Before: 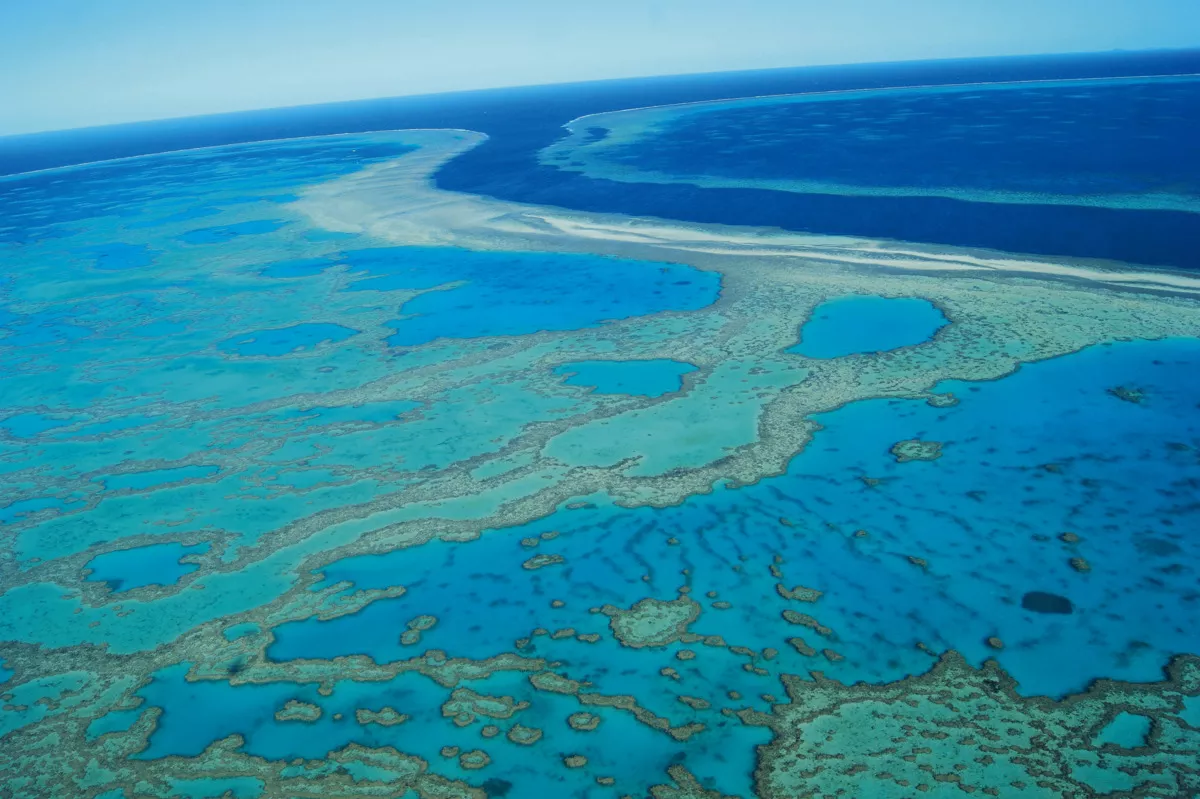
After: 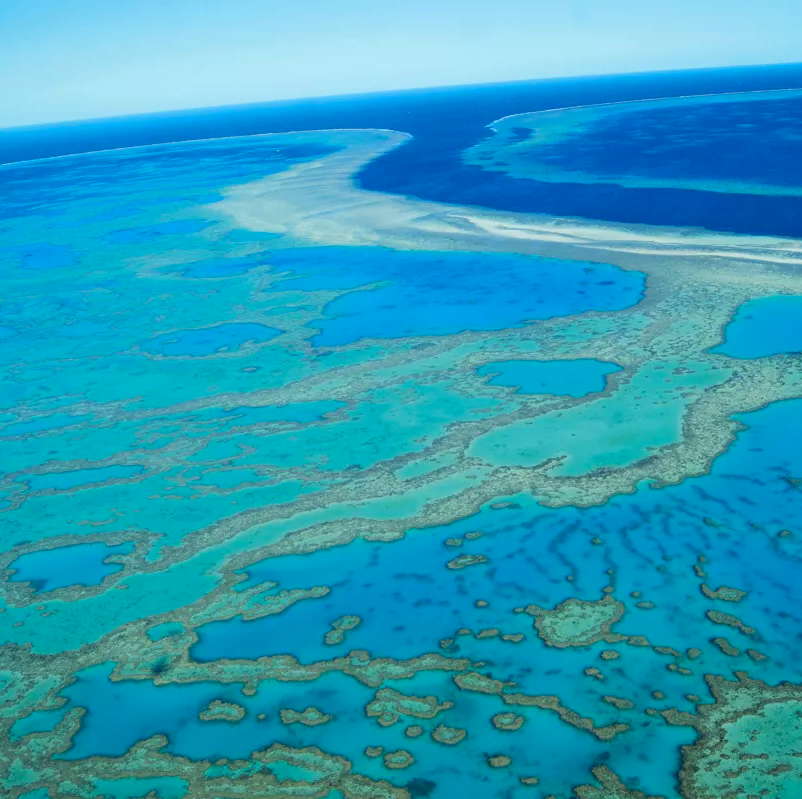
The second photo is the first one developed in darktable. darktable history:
color balance rgb: power › chroma 0.319%, power › hue 24.42°, perceptual saturation grading › global saturation 19.764%
exposure: exposure 0.2 EV, compensate exposure bias true, compensate highlight preservation false
crop and rotate: left 6.367%, right 26.746%
